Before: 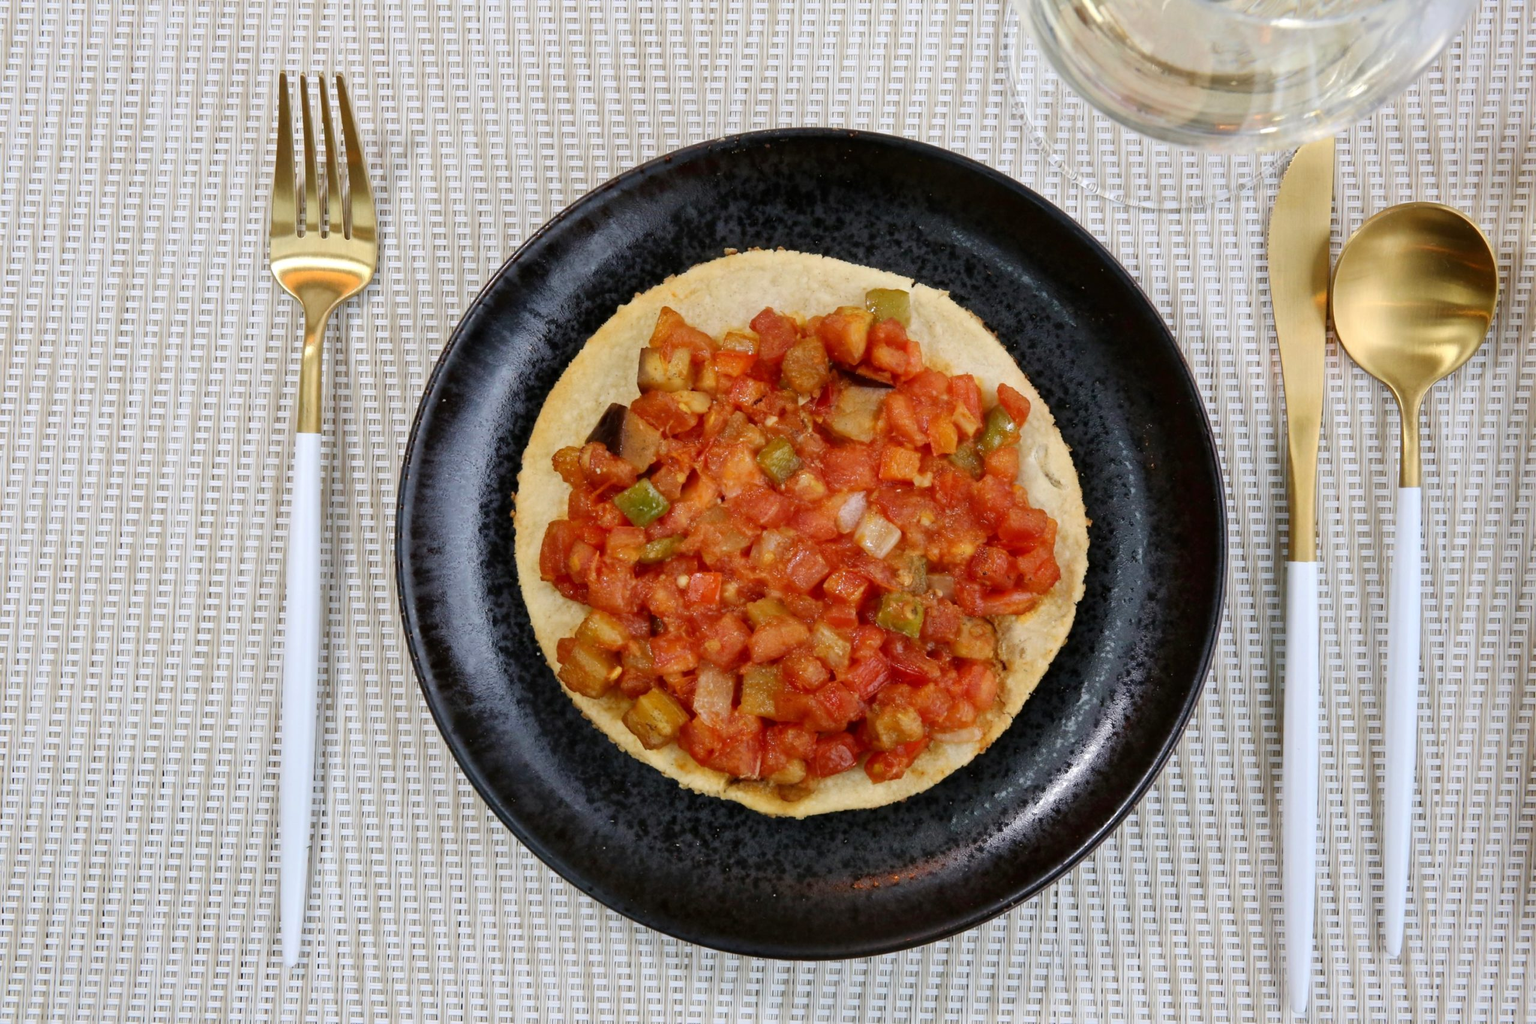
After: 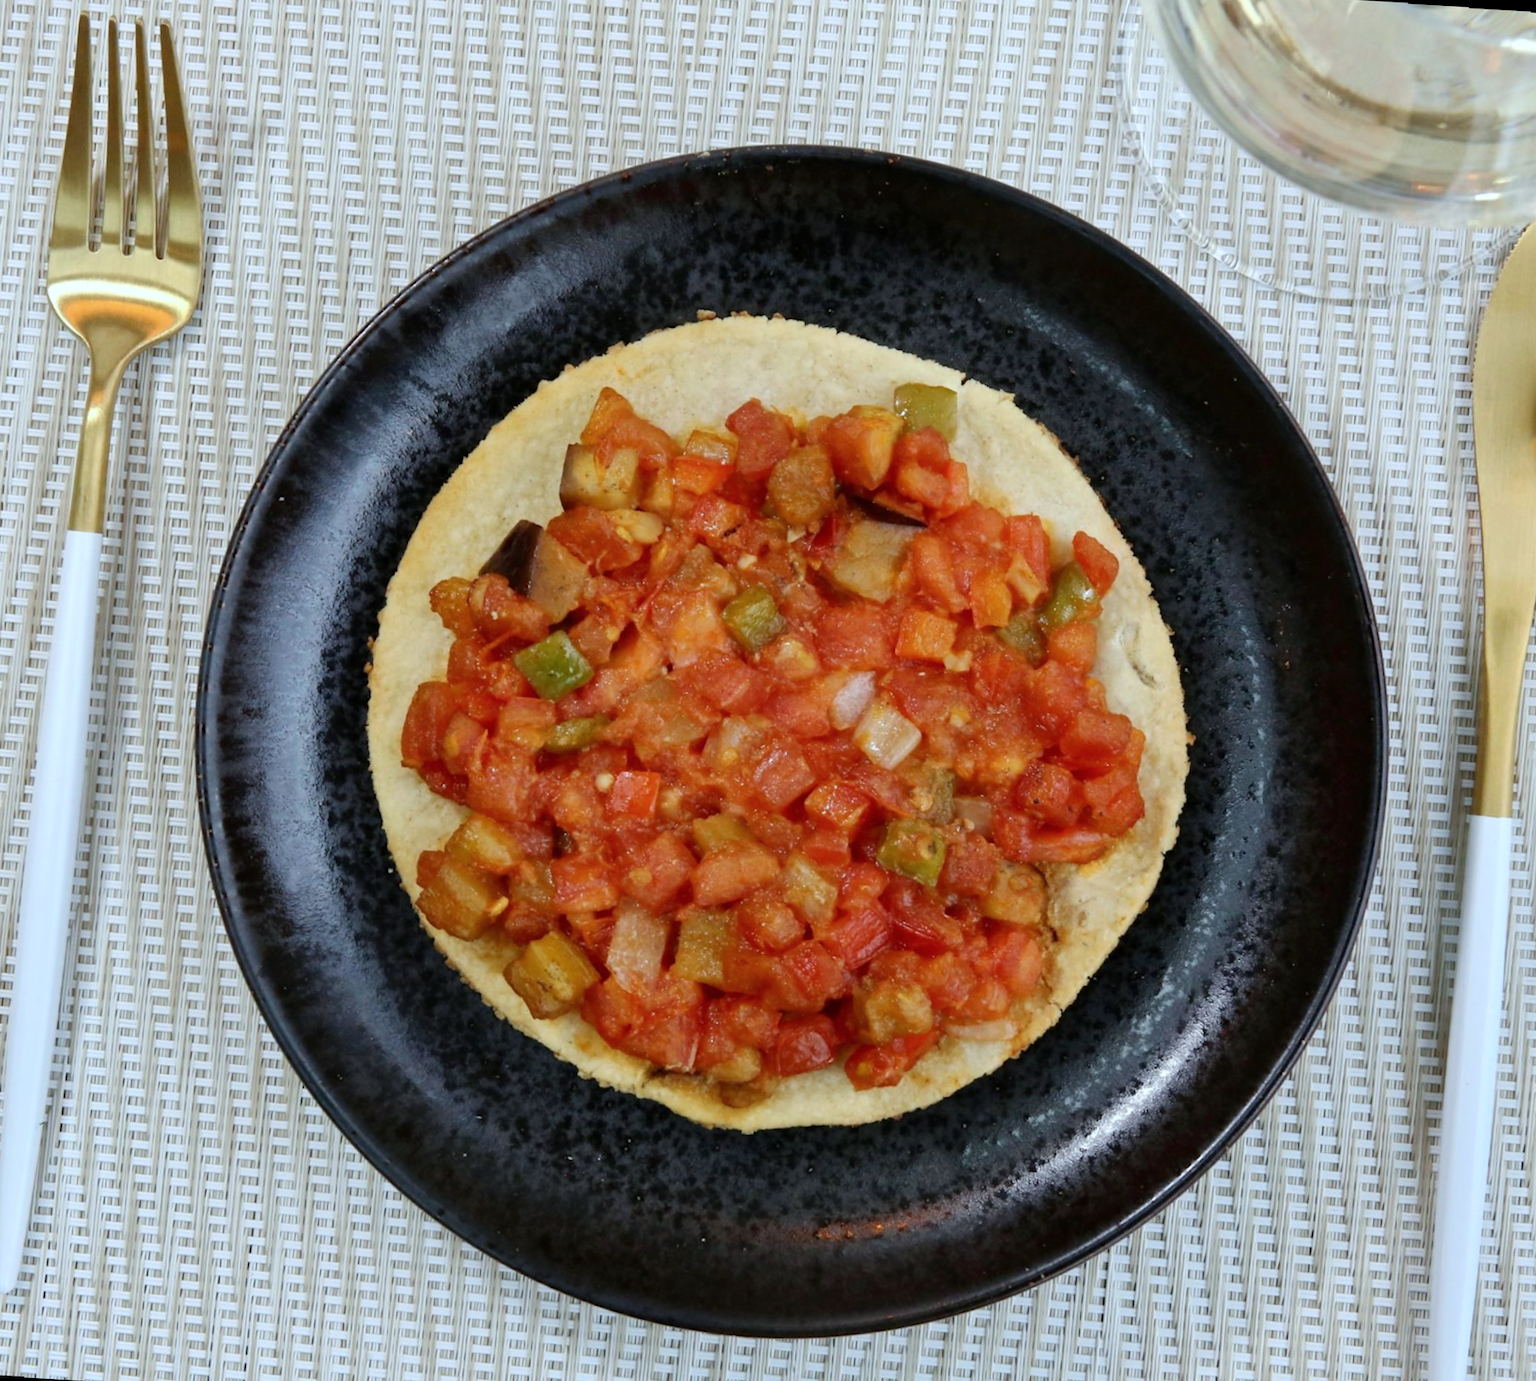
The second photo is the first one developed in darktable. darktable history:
crop and rotate: angle -3.27°, left 14.277%, top 0.028%, right 10.766%, bottom 0.028%
rotate and perspective: rotation 0.8°, automatic cropping off
color calibration: illuminant Planckian (black body), adaptation linear Bradford (ICC v4), x 0.361, y 0.366, temperature 4511.61 K, saturation algorithm version 1 (2020)
